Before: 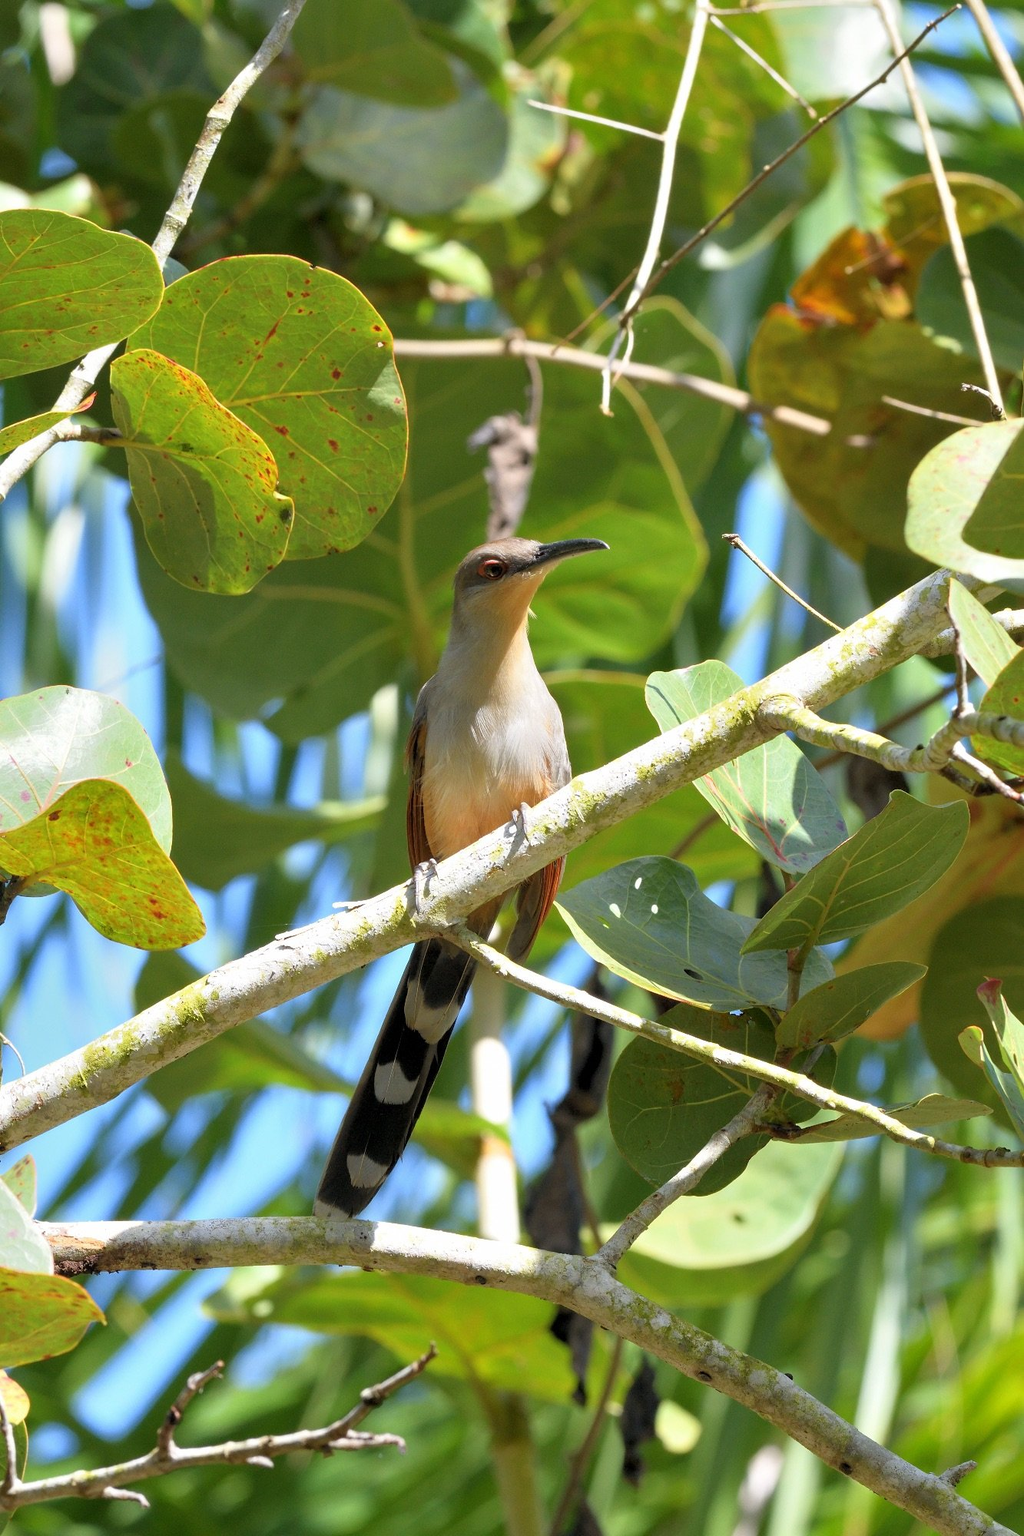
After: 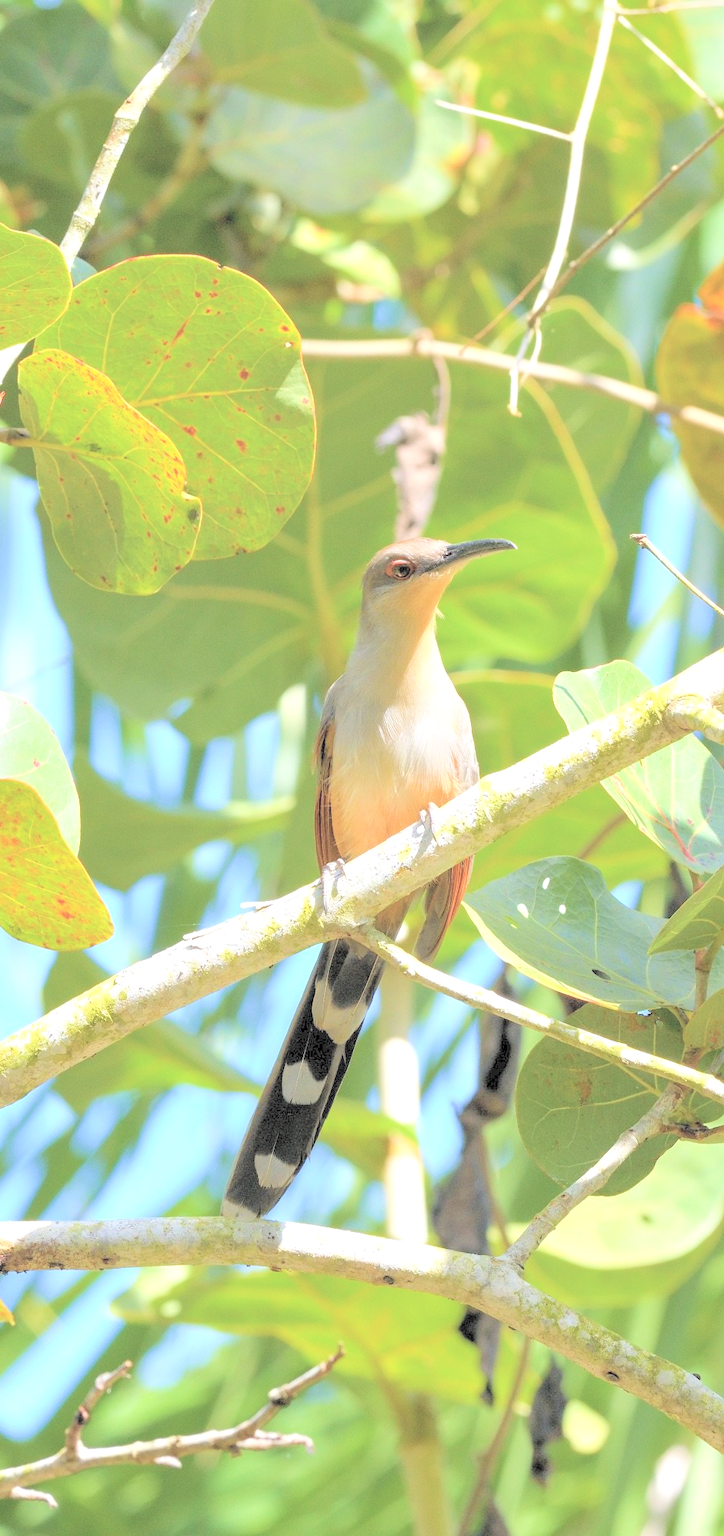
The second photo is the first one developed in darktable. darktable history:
crop and rotate: left 9.063%, right 20.158%
velvia: strength 27.07%
local contrast: on, module defaults
contrast brightness saturation: brightness 0.999
